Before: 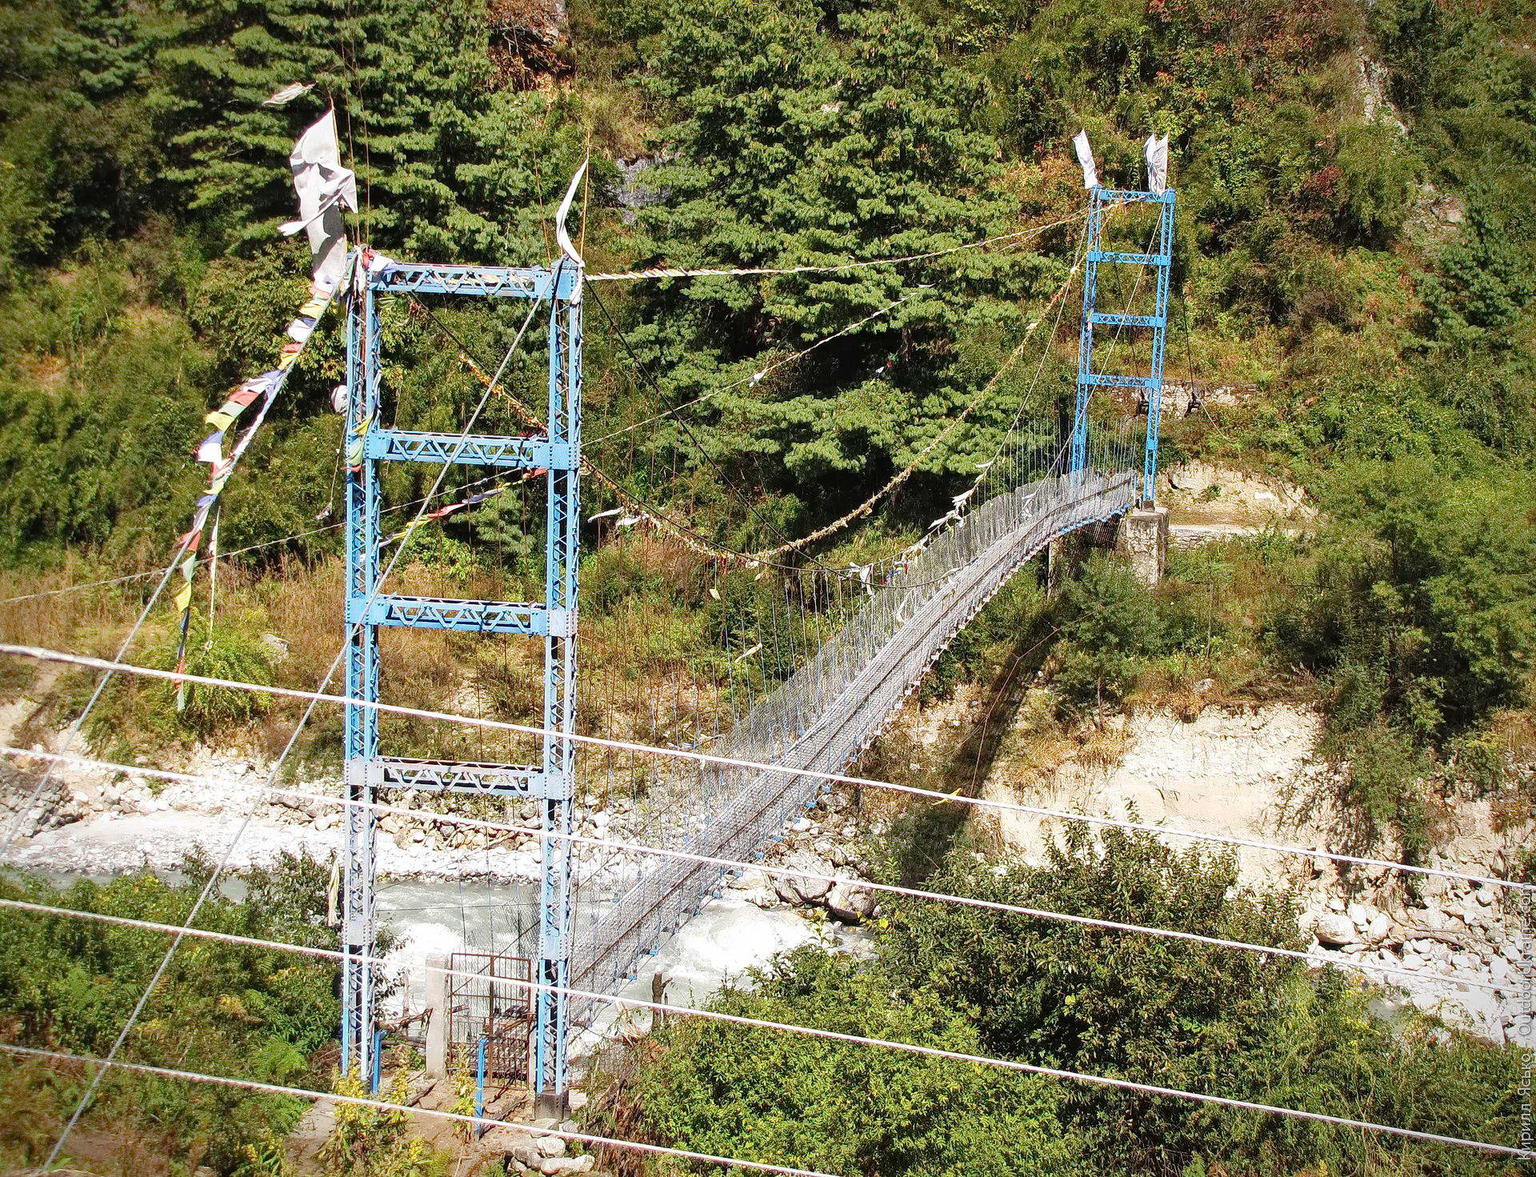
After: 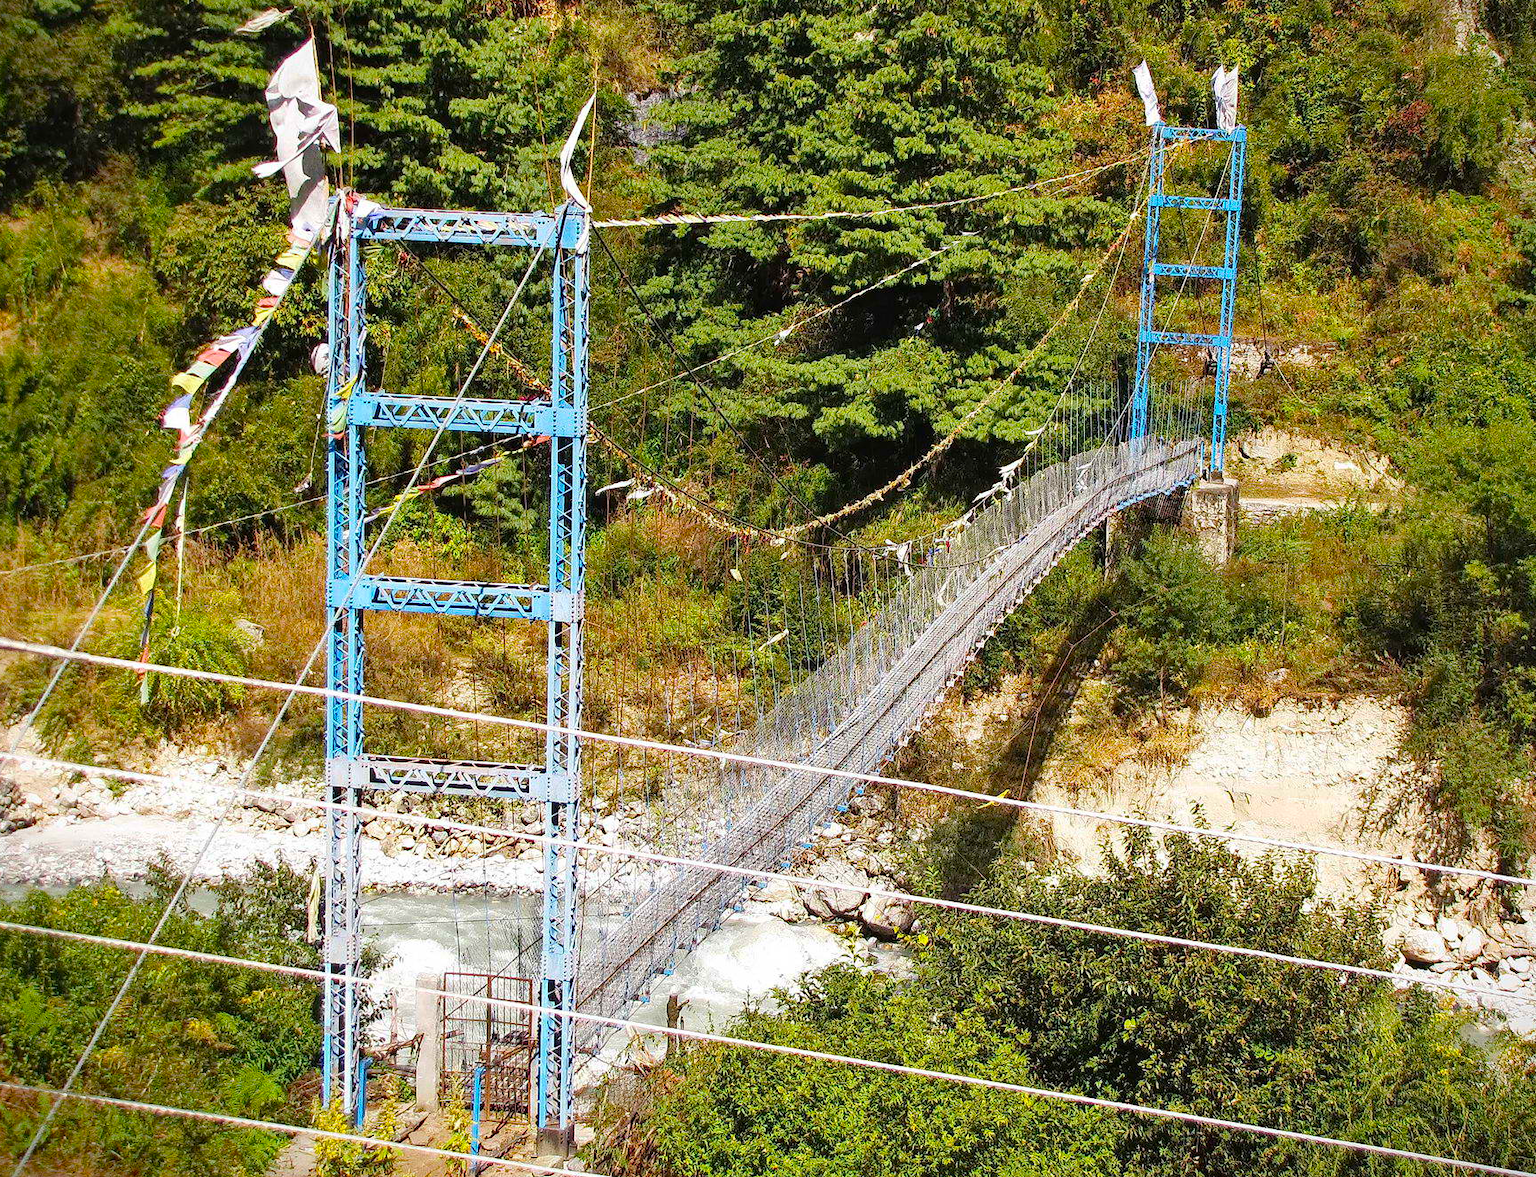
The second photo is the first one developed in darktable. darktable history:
crop: left 3.305%, top 6.436%, right 6.389%, bottom 3.258%
color balance rgb: perceptual saturation grading › global saturation 30%, global vibrance 20%
